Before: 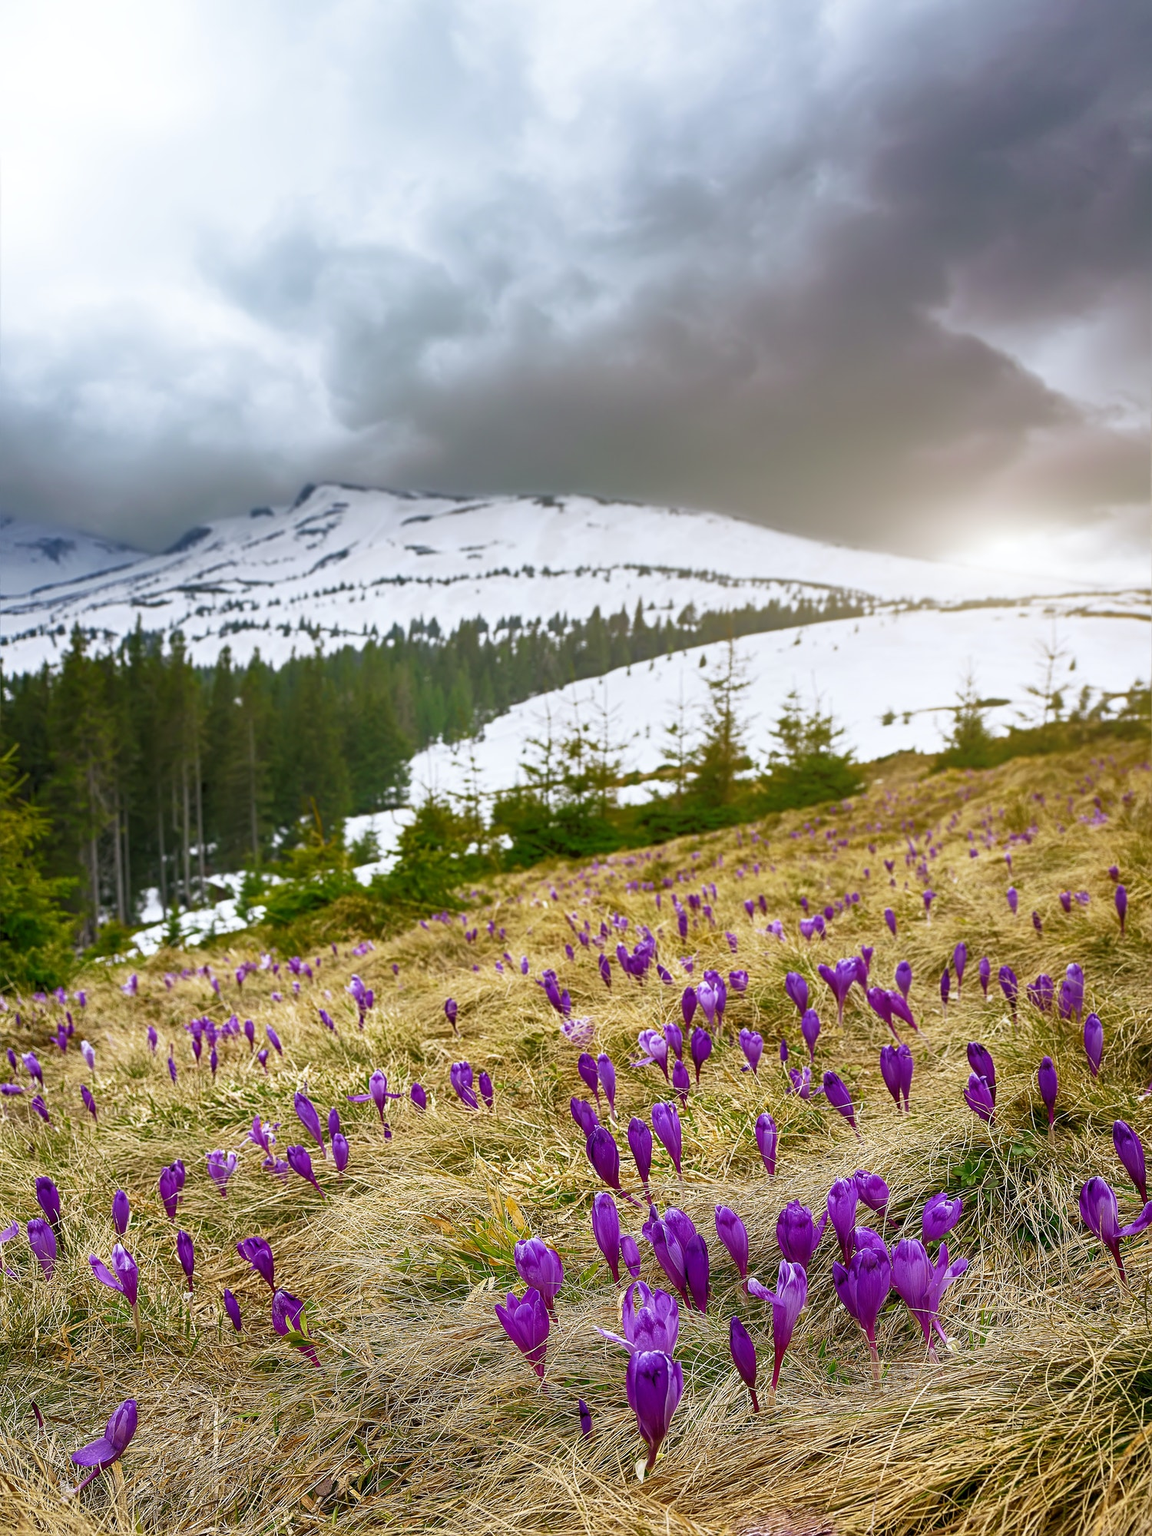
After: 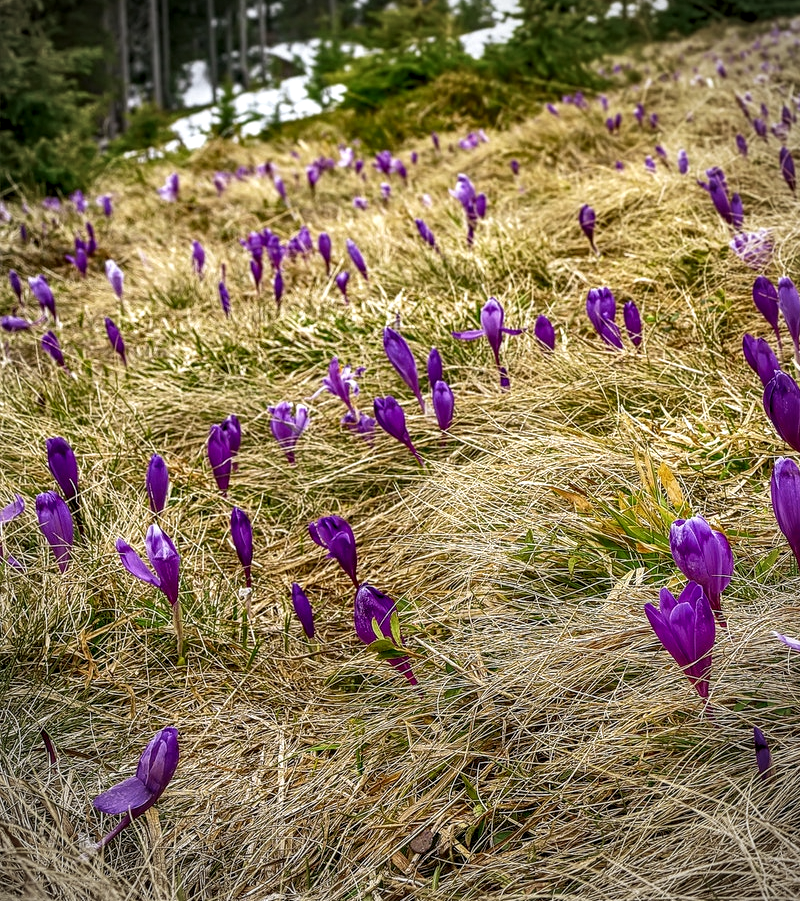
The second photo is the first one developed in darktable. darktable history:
crop and rotate: top 54.778%, right 46.61%, bottom 0.159%
local contrast: detail 150%
vignetting: on, module defaults
